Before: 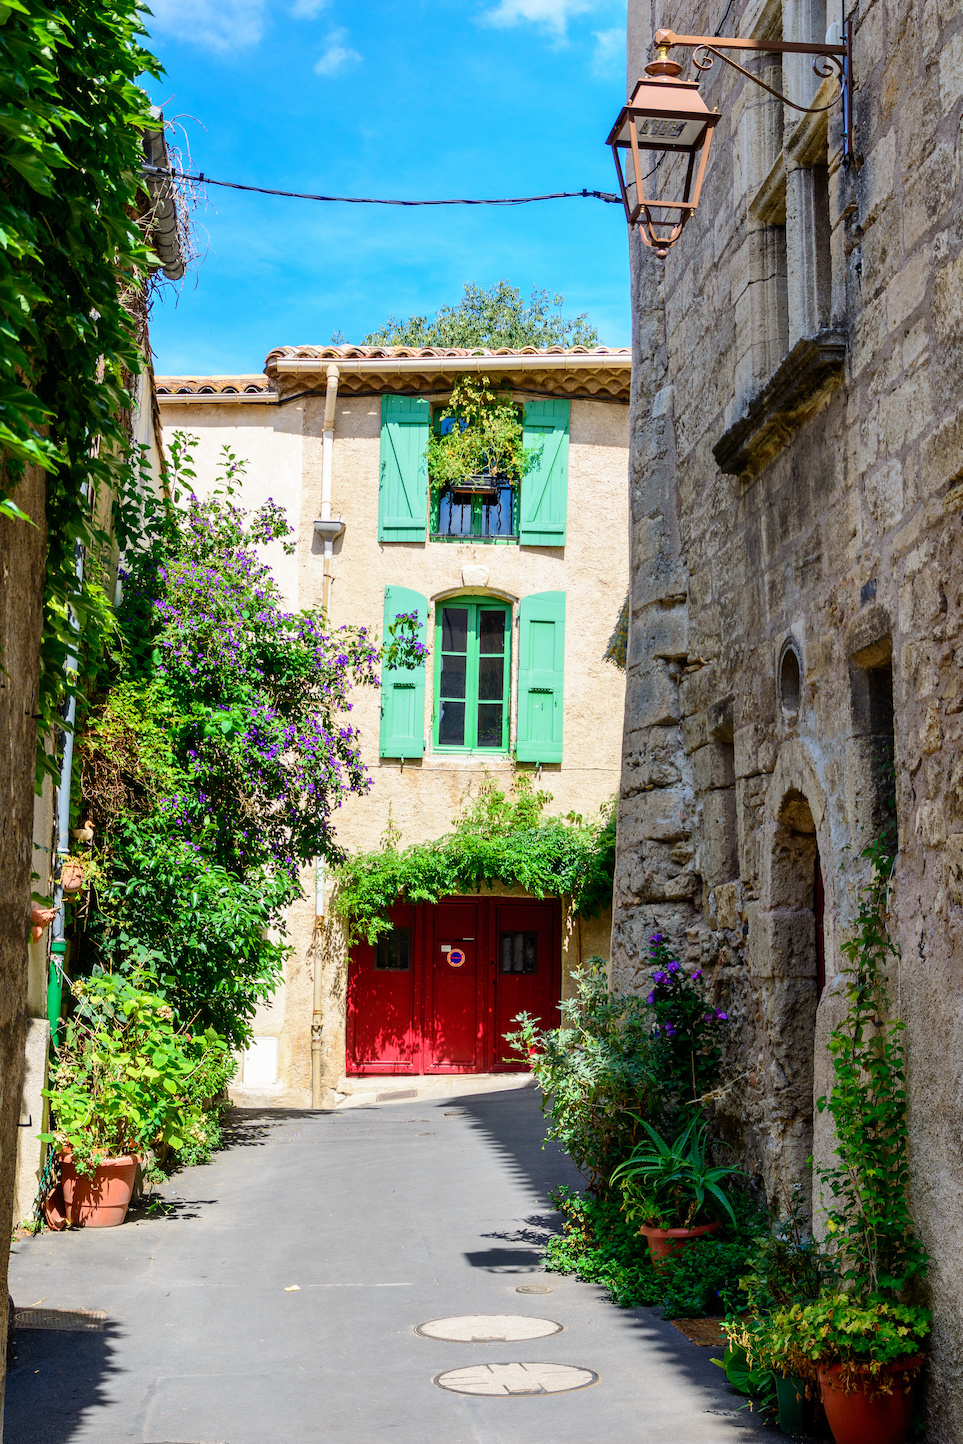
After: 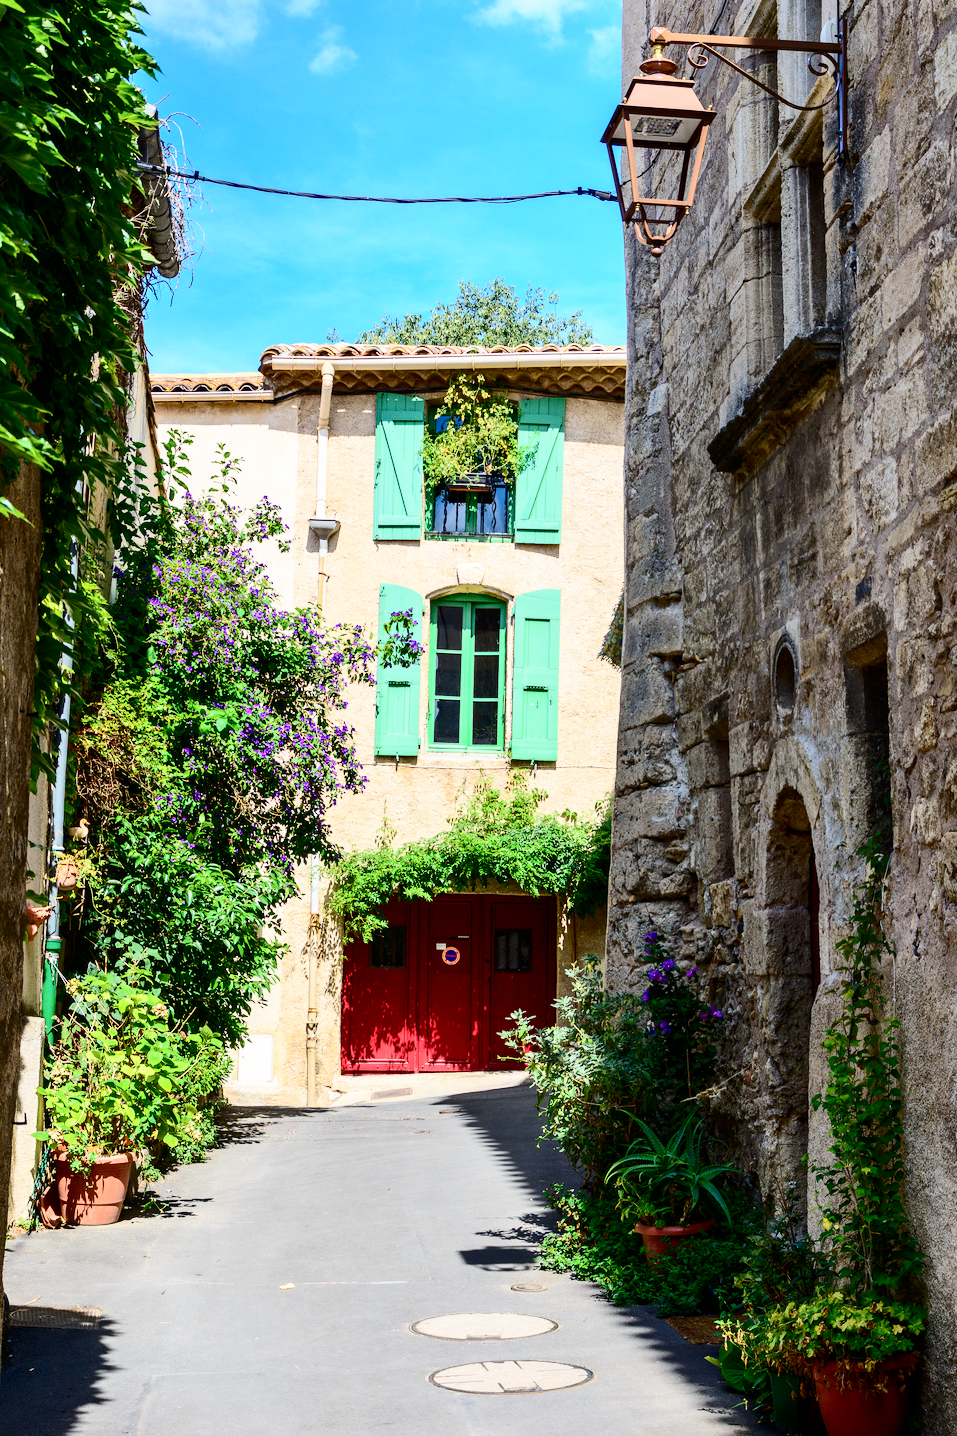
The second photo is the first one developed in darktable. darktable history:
crop and rotate: left 0.614%, top 0.179%, bottom 0.309%
contrast brightness saturation: contrast 0.28
